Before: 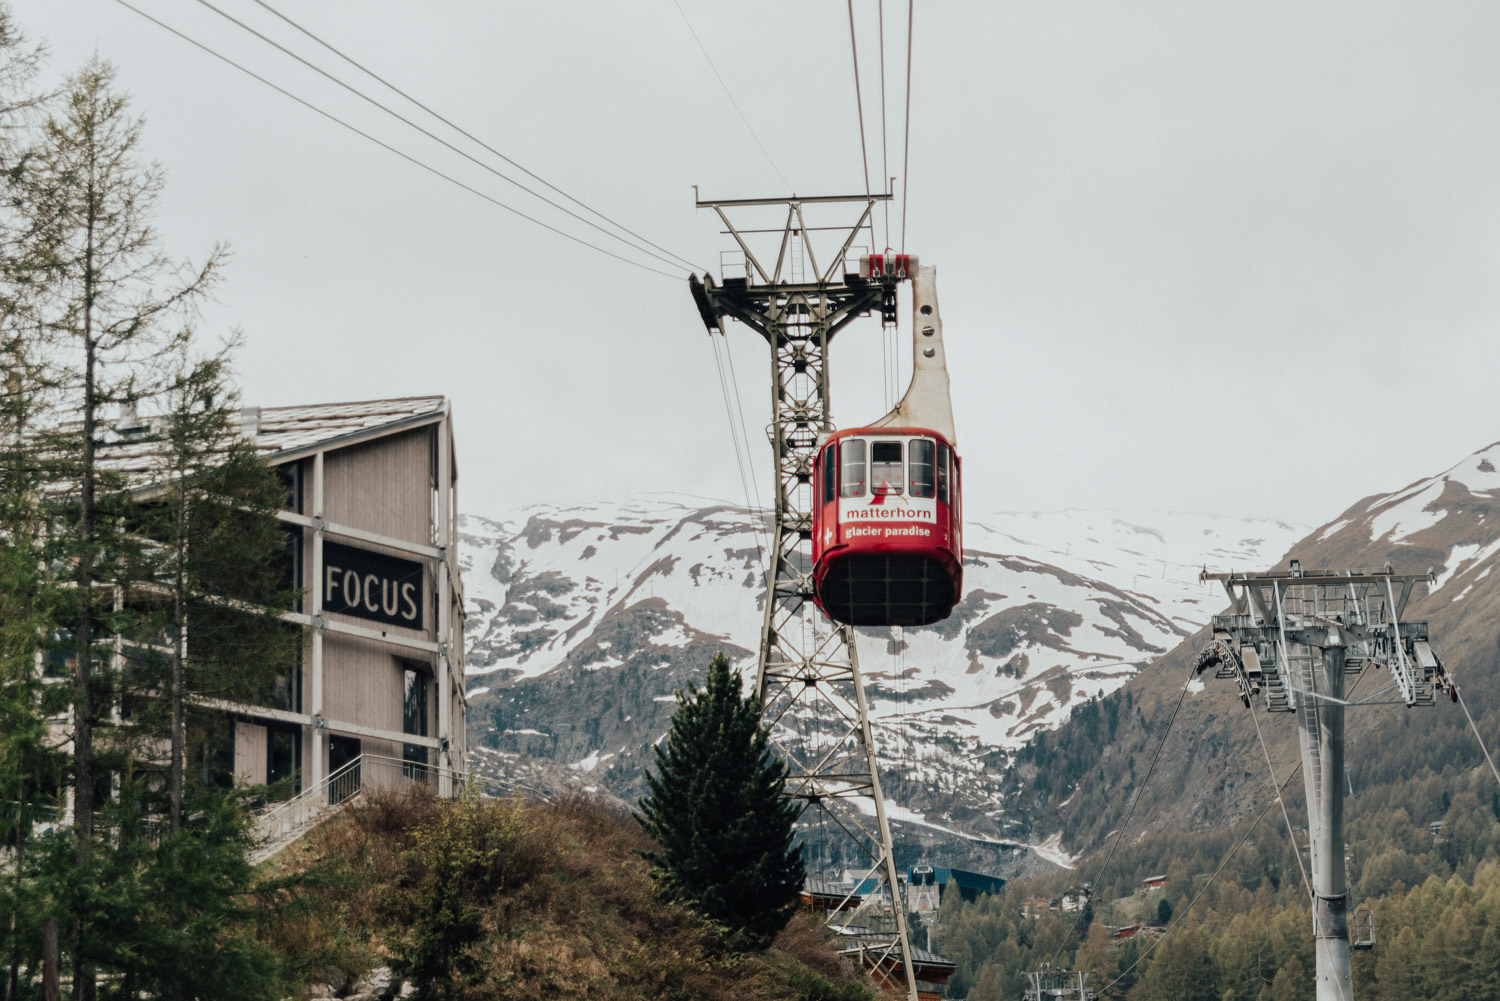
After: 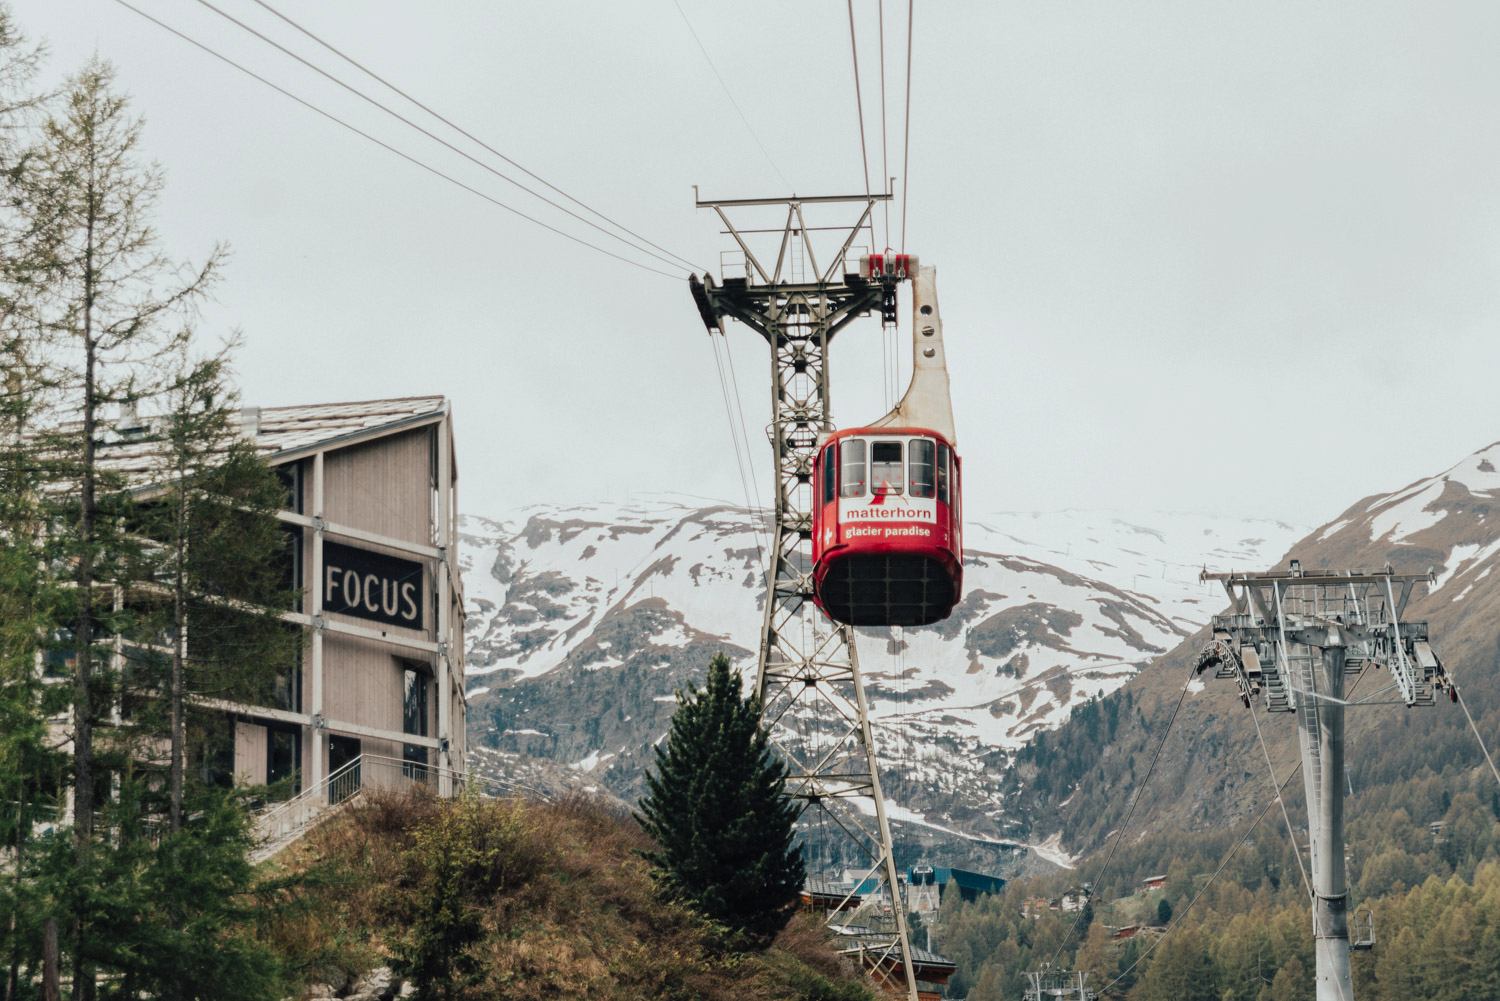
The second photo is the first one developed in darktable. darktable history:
contrast brightness saturation: contrast 0.035, brightness 0.064, saturation 0.127
